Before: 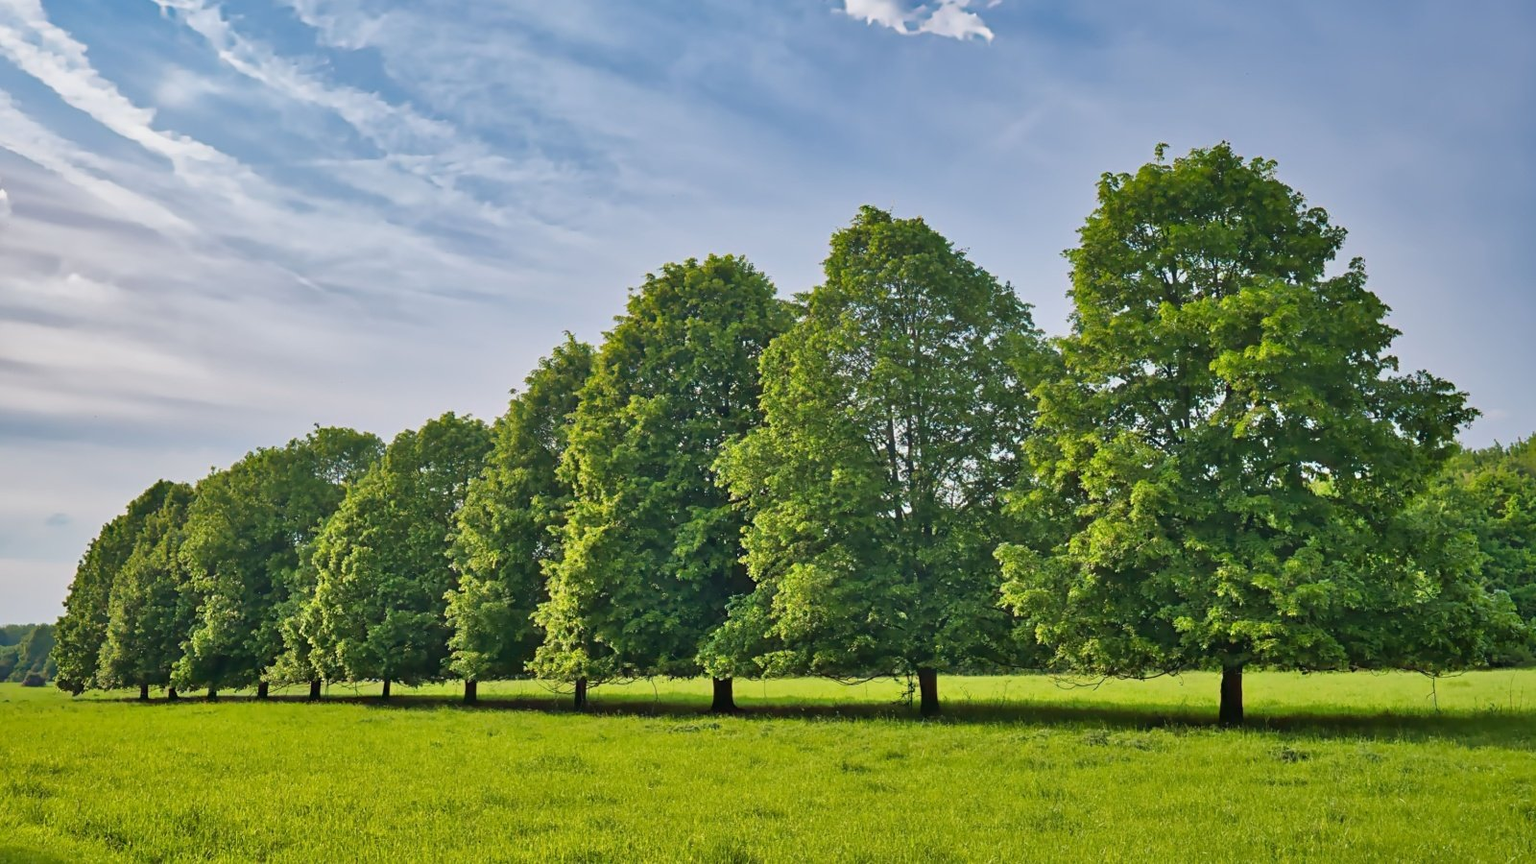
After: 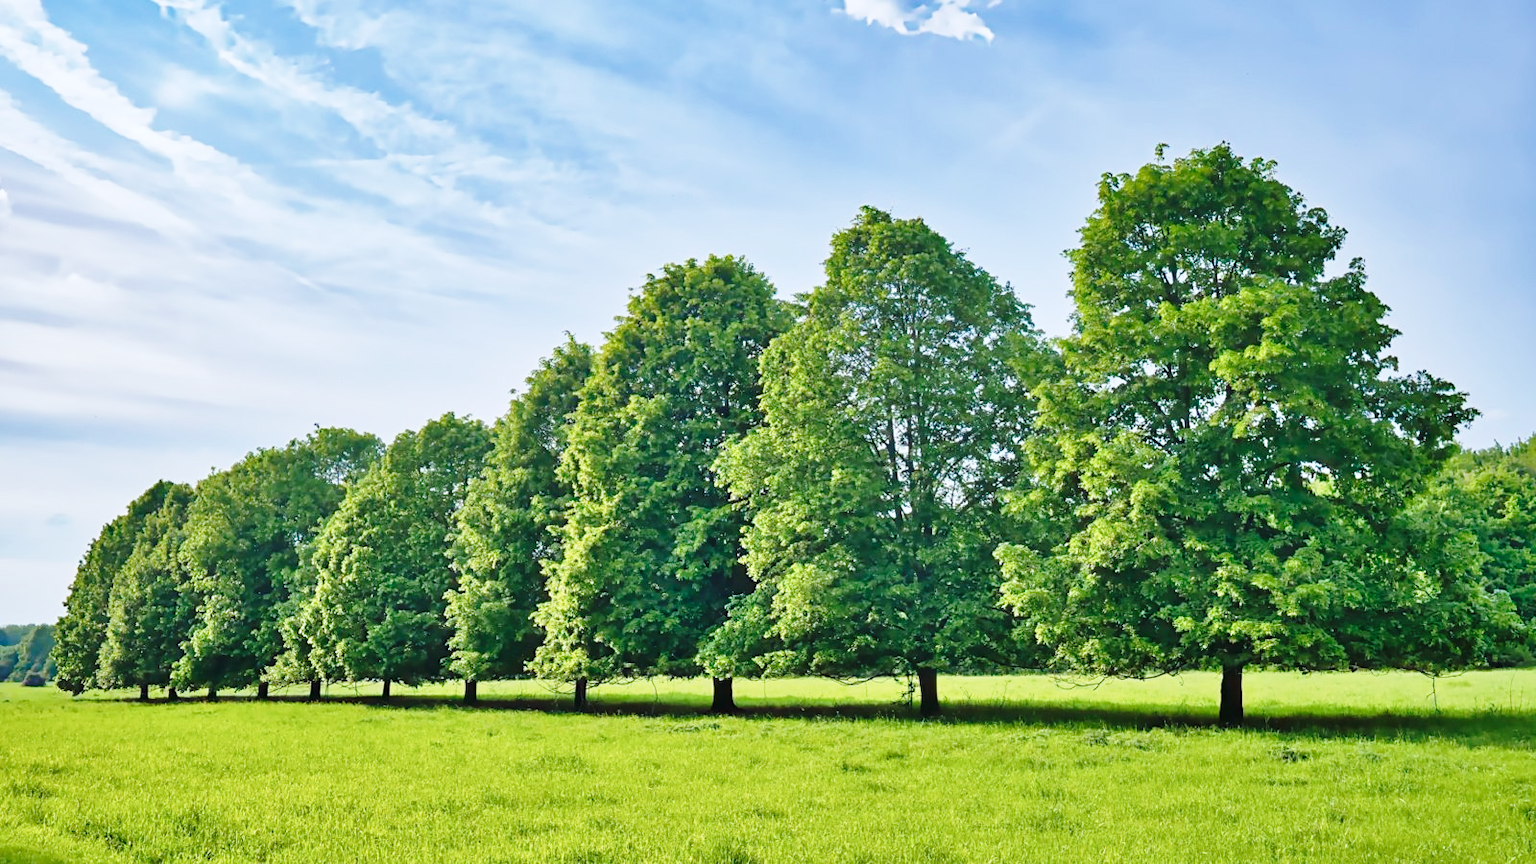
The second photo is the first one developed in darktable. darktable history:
color calibration: x 0.37, y 0.377, temperature 4289.93 K
contrast brightness saturation: saturation -0.05
base curve: curves: ch0 [(0, 0) (0.028, 0.03) (0.121, 0.232) (0.46, 0.748) (0.859, 0.968) (1, 1)], preserve colors none
